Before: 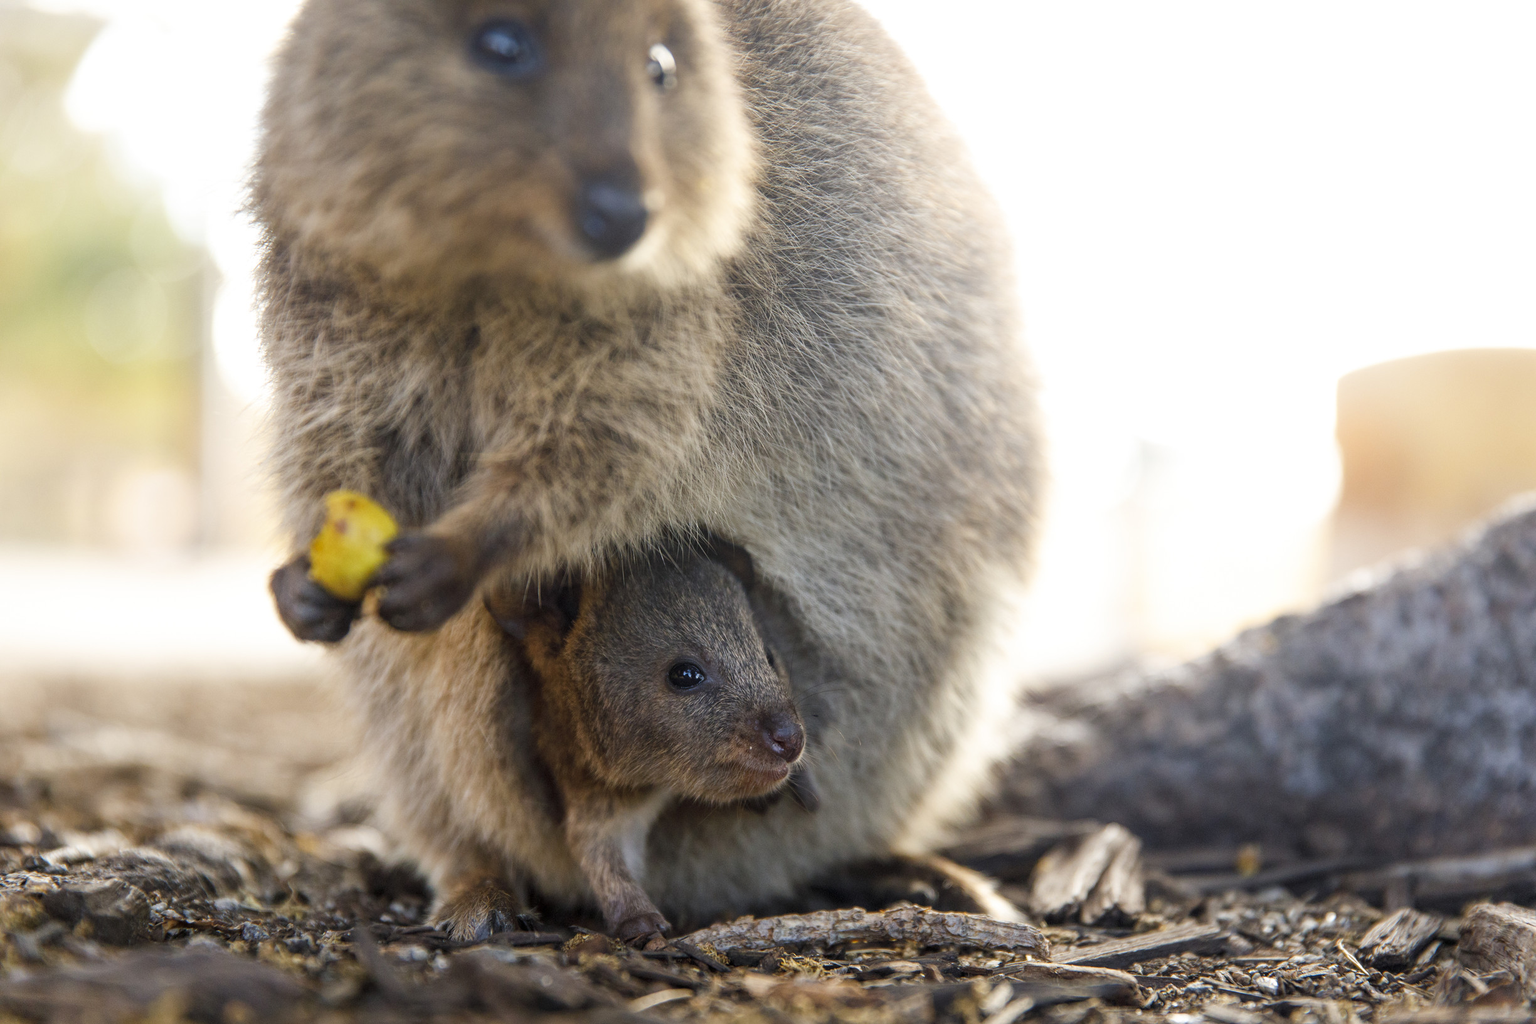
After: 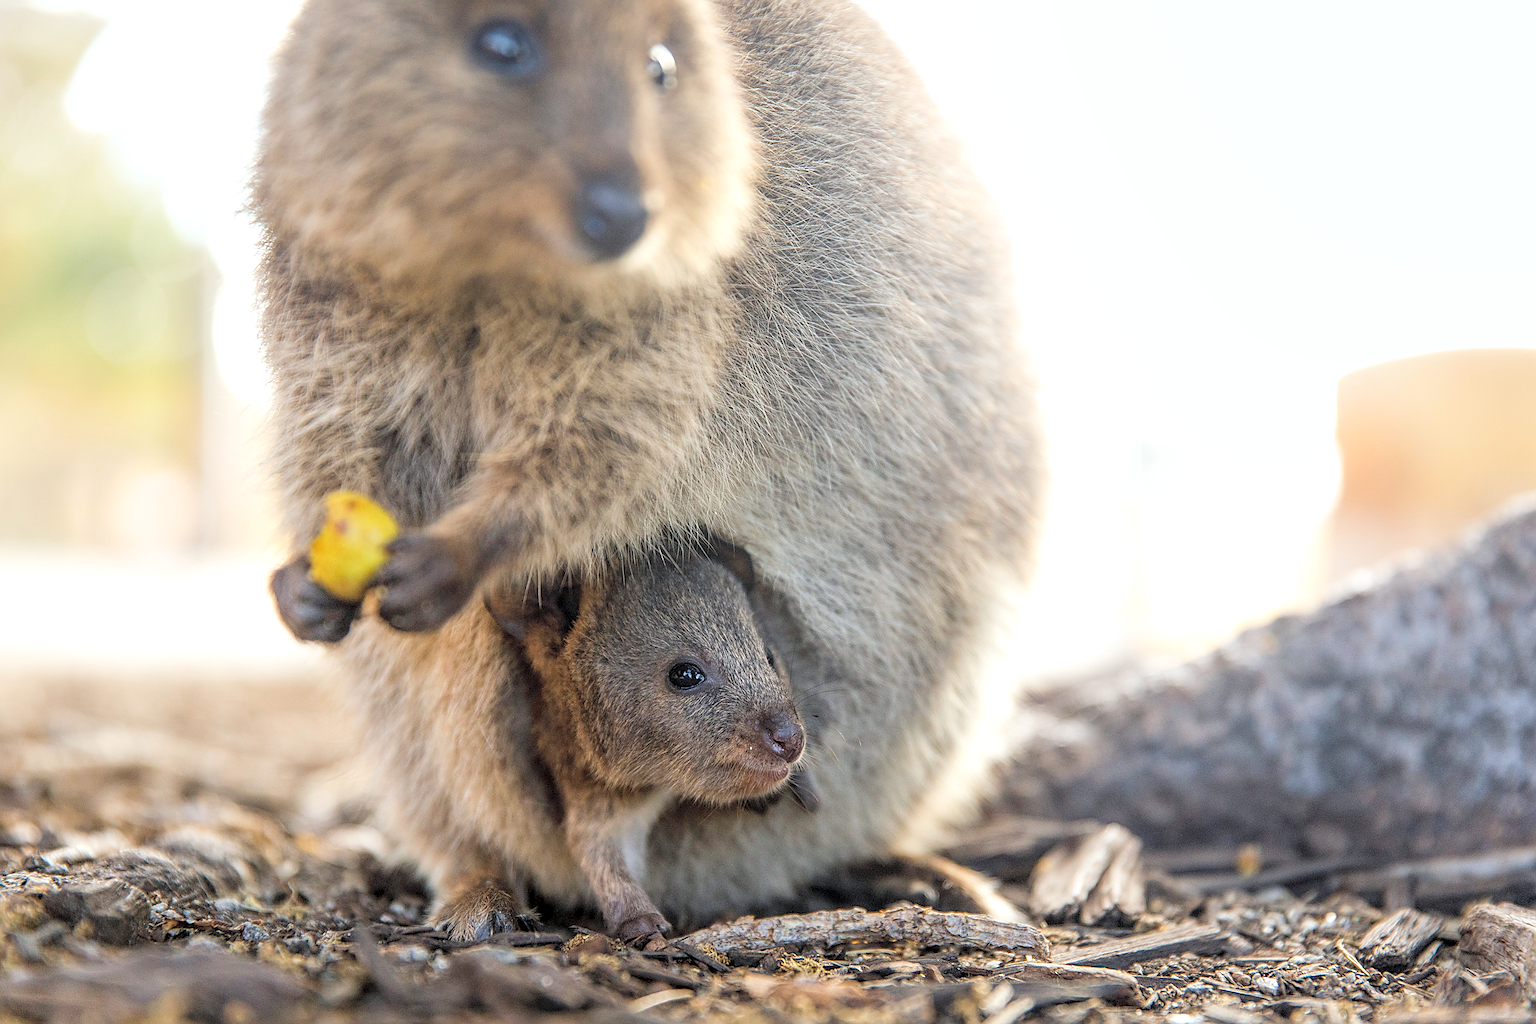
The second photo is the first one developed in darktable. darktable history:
sharpen: radius 1.4, amount 1.25, threshold 0.7
local contrast: on, module defaults
contrast brightness saturation: brightness 0.28
white balance: red 0.986, blue 1.01
